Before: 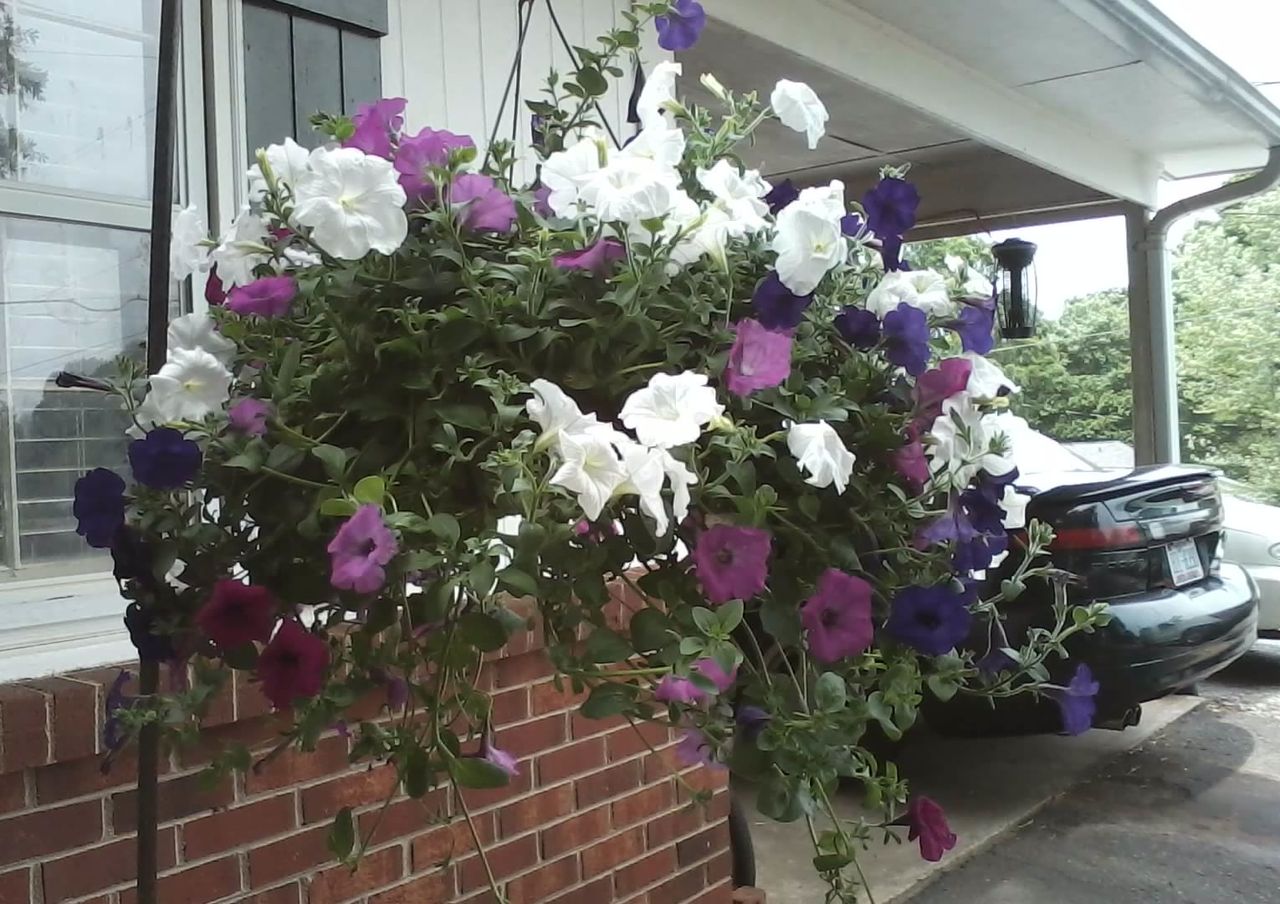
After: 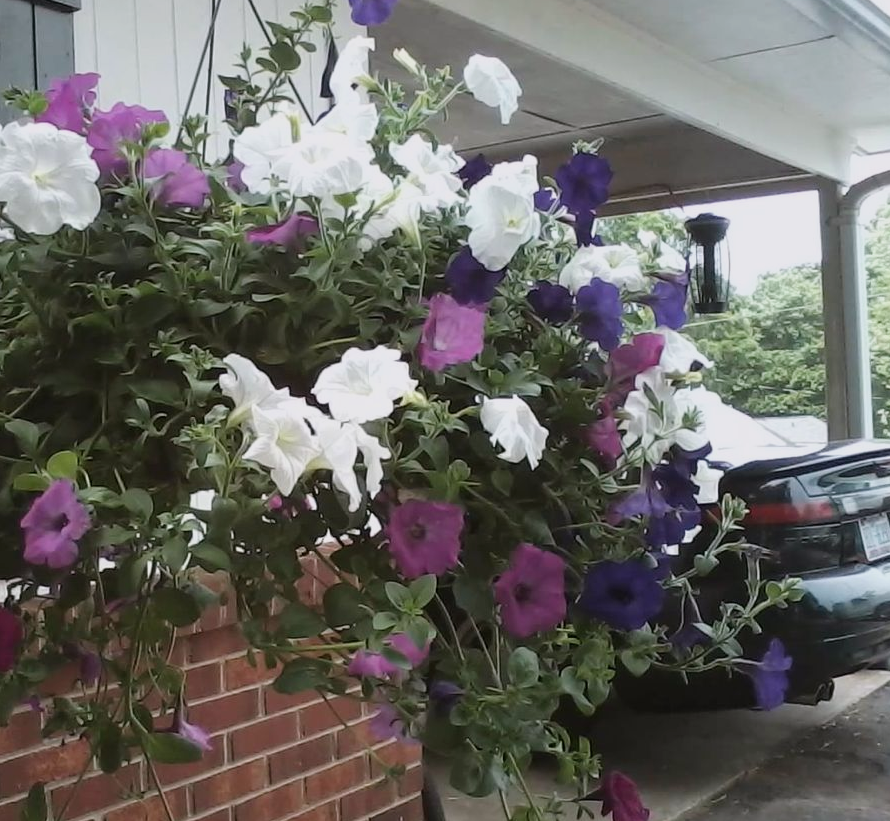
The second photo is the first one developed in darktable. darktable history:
crop and rotate: left 24.034%, top 2.838%, right 6.406%, bottom 6.299%
filmic rgb: black relative exposure -14.19 EV, white relative exposure 3.39 EV, hardness 7.89, preserve chrominance max RGB
white balance: red 1.009, blue 1.027
